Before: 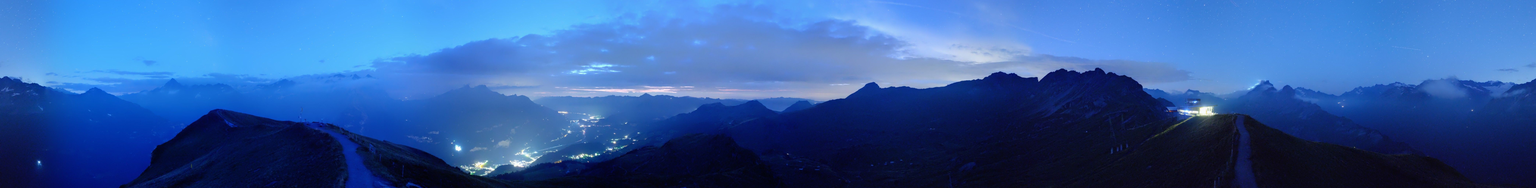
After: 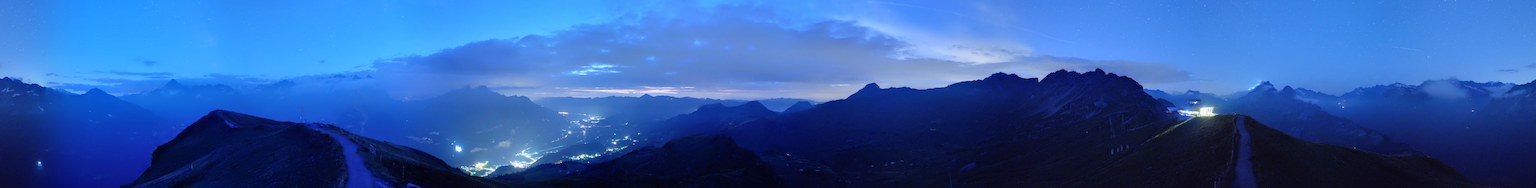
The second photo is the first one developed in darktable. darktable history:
white balance: red 0.974, blue 1.044
vignetting: fall-off start 97.52%, fall-off radius 100%, brightness -0.574, saturation 0, center (-0.027, 0.404), width/height ratio 1.368, unbound false
shadows and highlights: shadows 25, highlights -48, soften with gaussian
